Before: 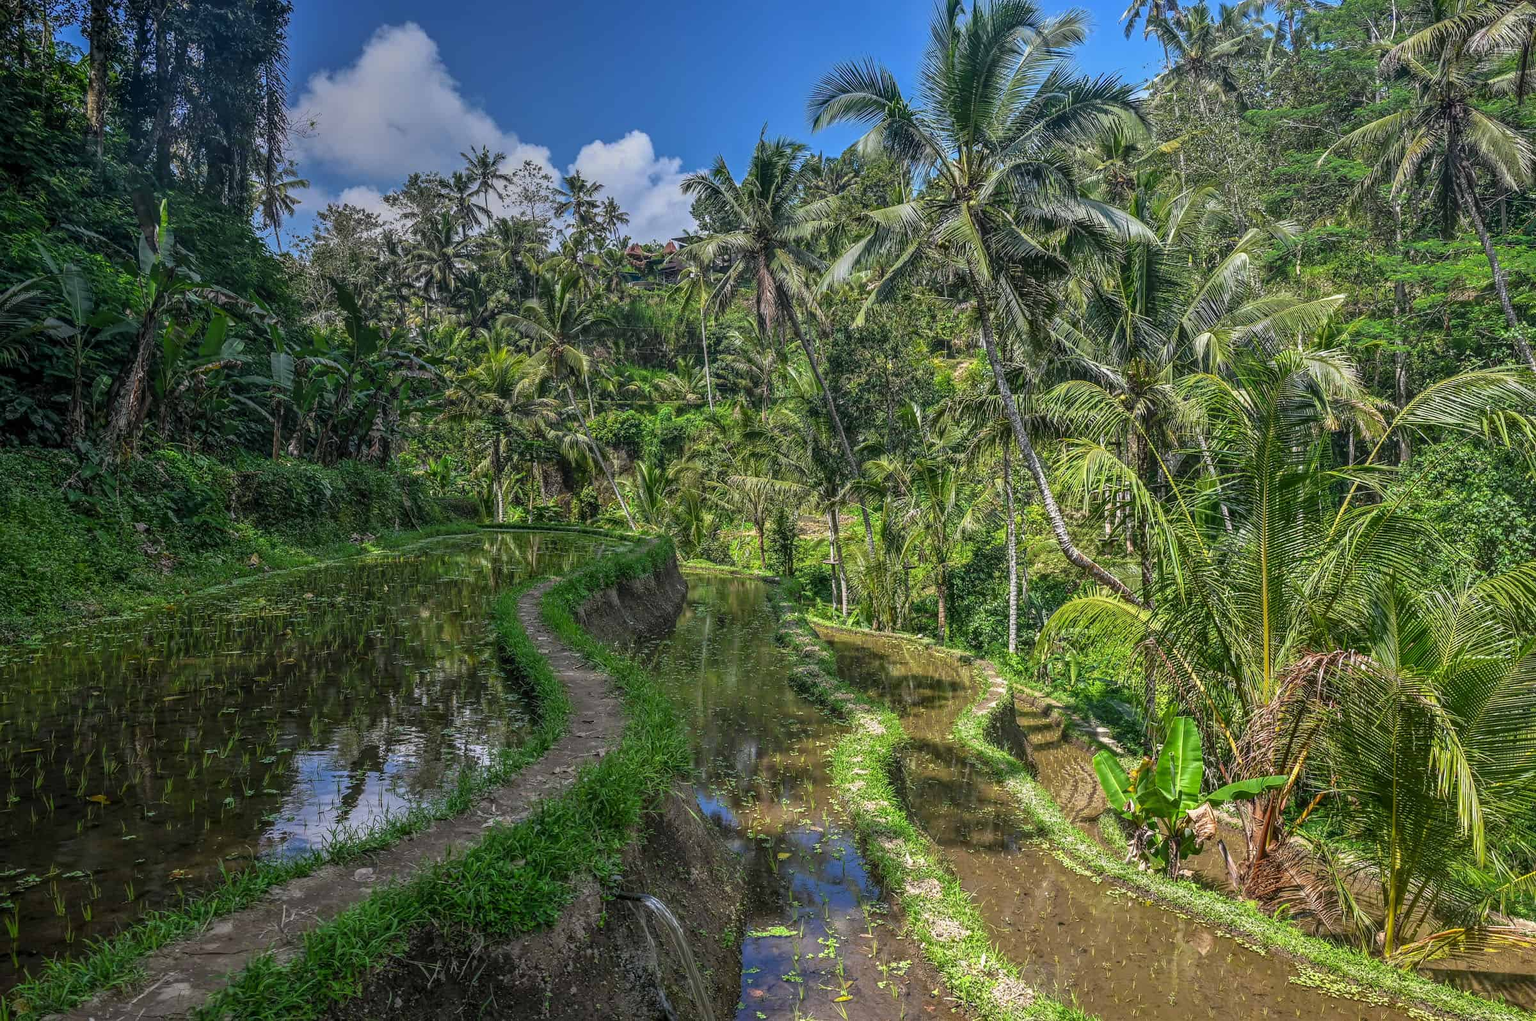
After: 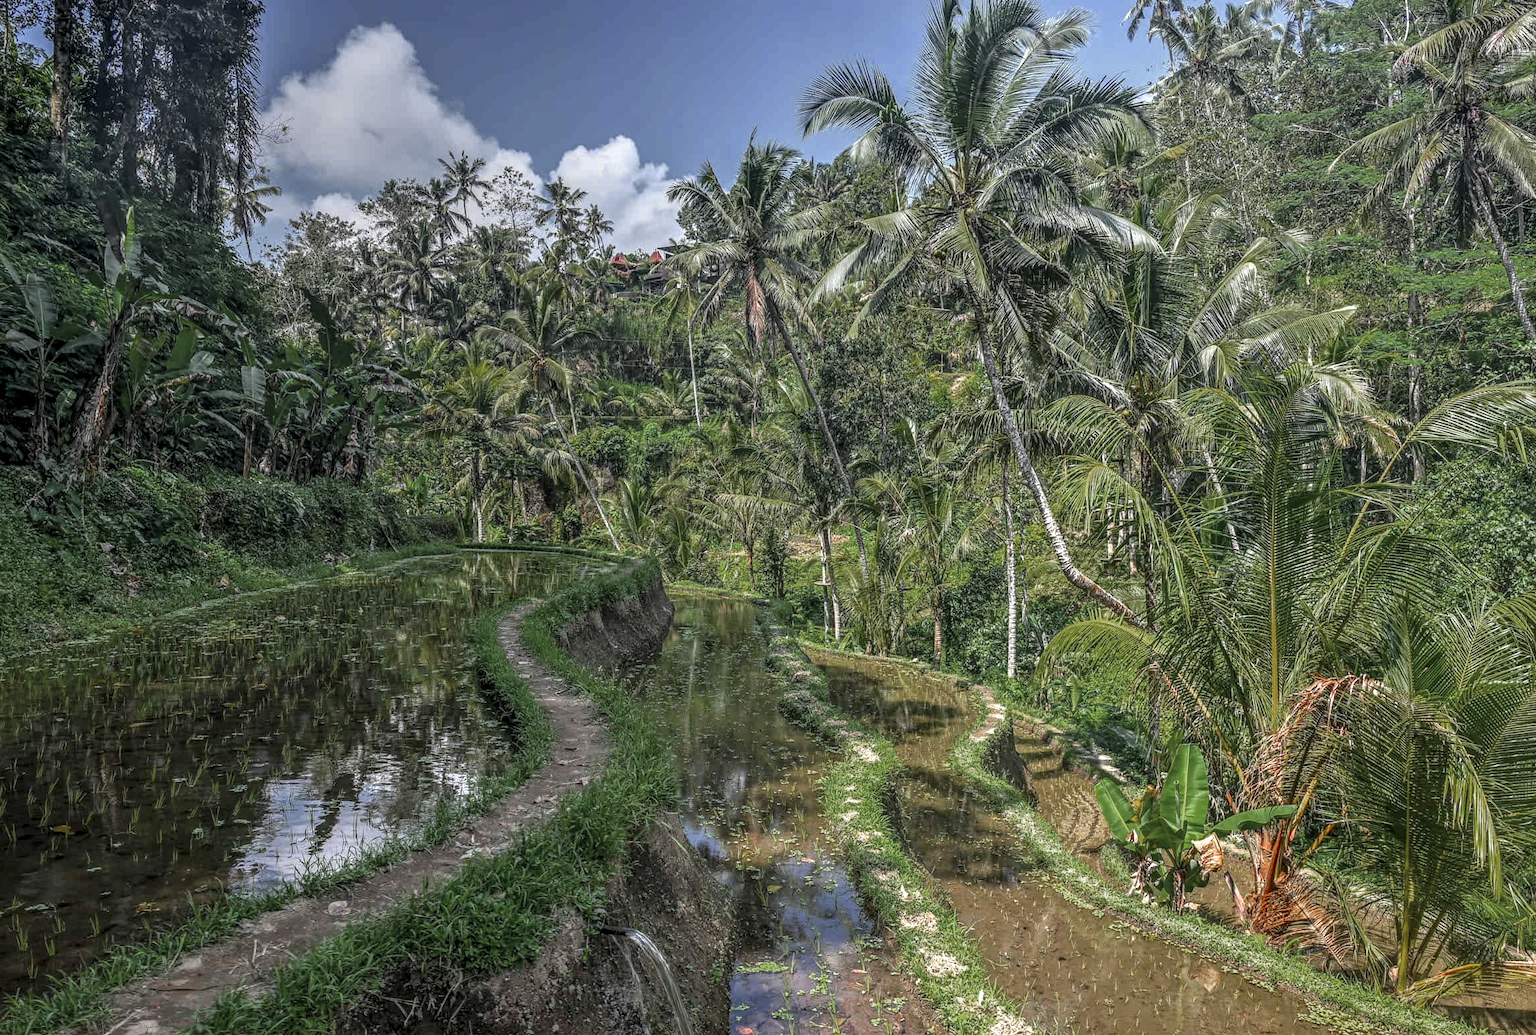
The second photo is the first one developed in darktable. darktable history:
exposure: exposure 0.426 EV, compensate highlight preservation false
local contrast: on, module defaults
color zones: curves: ch0 [(0, 0.48) (0.209, 0.398) (0.305, 0.332) (0.429, 0.493) (0.571, 0.5) (0.714, 0.5) (0.857, 0.5) (1, 0.48)]; ch1 [(0, 0.736) (0.143, 0.625) (0.225, 0.371) (0.429, 0.256) (0.571, 0.241) (0.714, 0.213) (0.857, 0.48) (1, 0.736)]; ch2 [(0, 0.448) (0.143, 0.498) (0.286, 0.5) (0.429, 0.5) (0.571, 0.5) (0.714, 0.5) (0.857, 0.5) (1, 0.448)]
crop and rotate: left 2.536%, right 1.107%, bottom 2.246%
